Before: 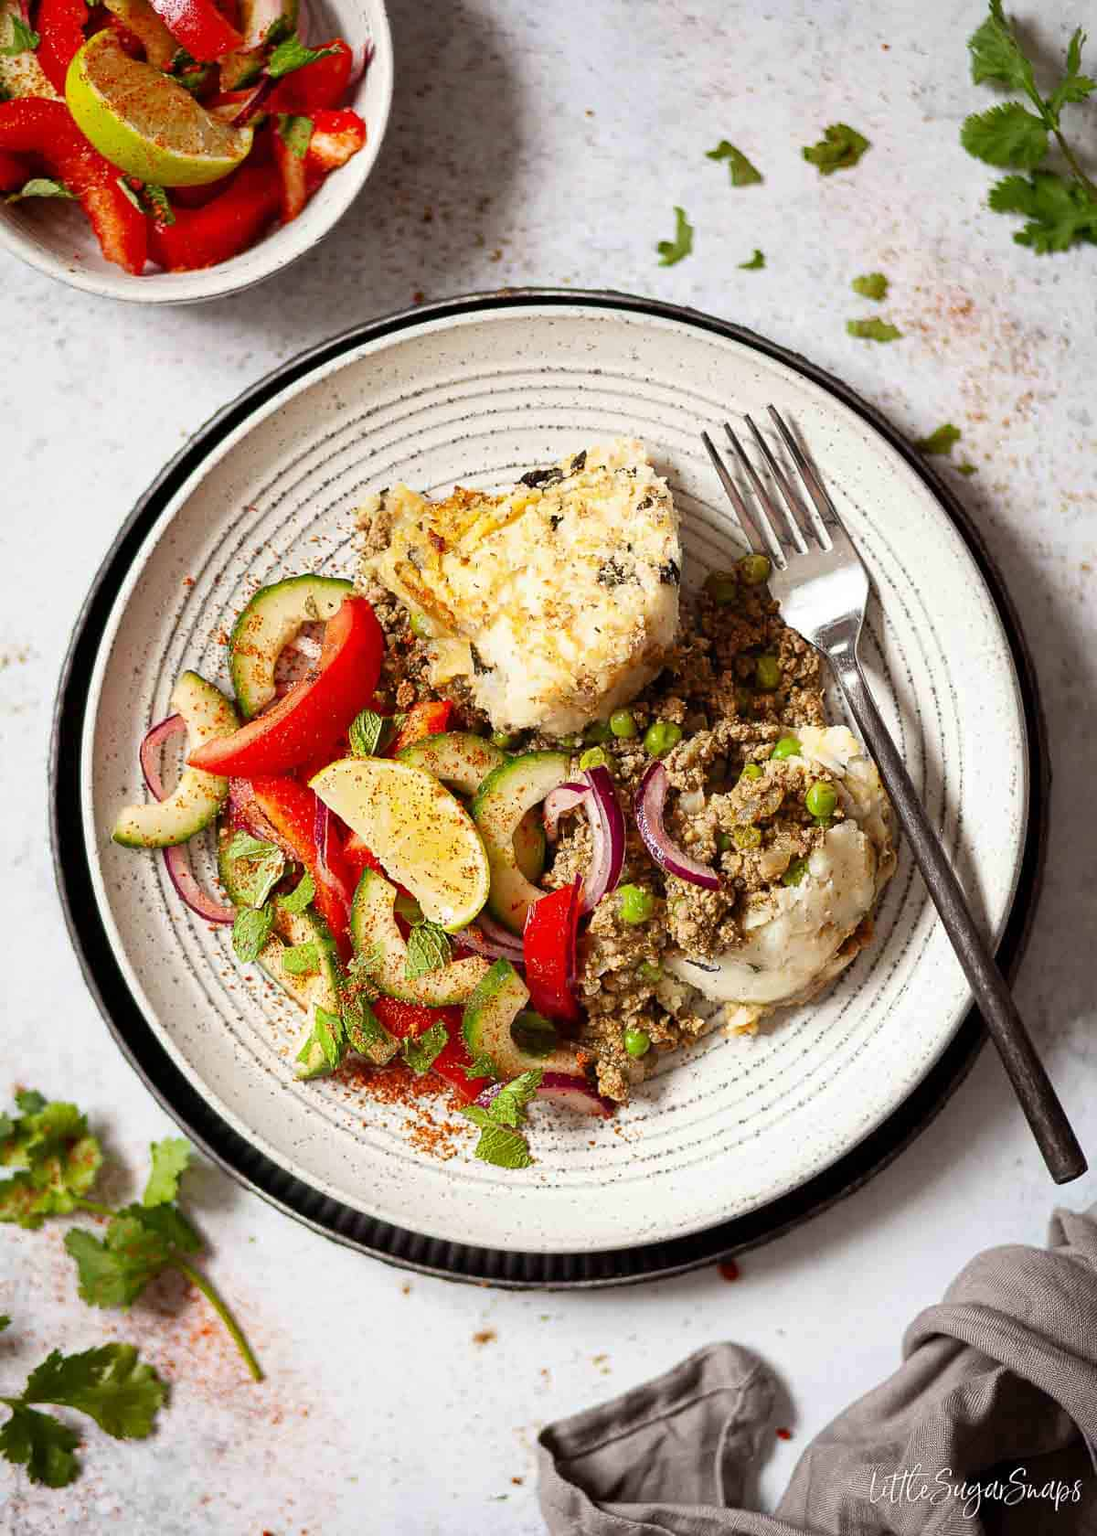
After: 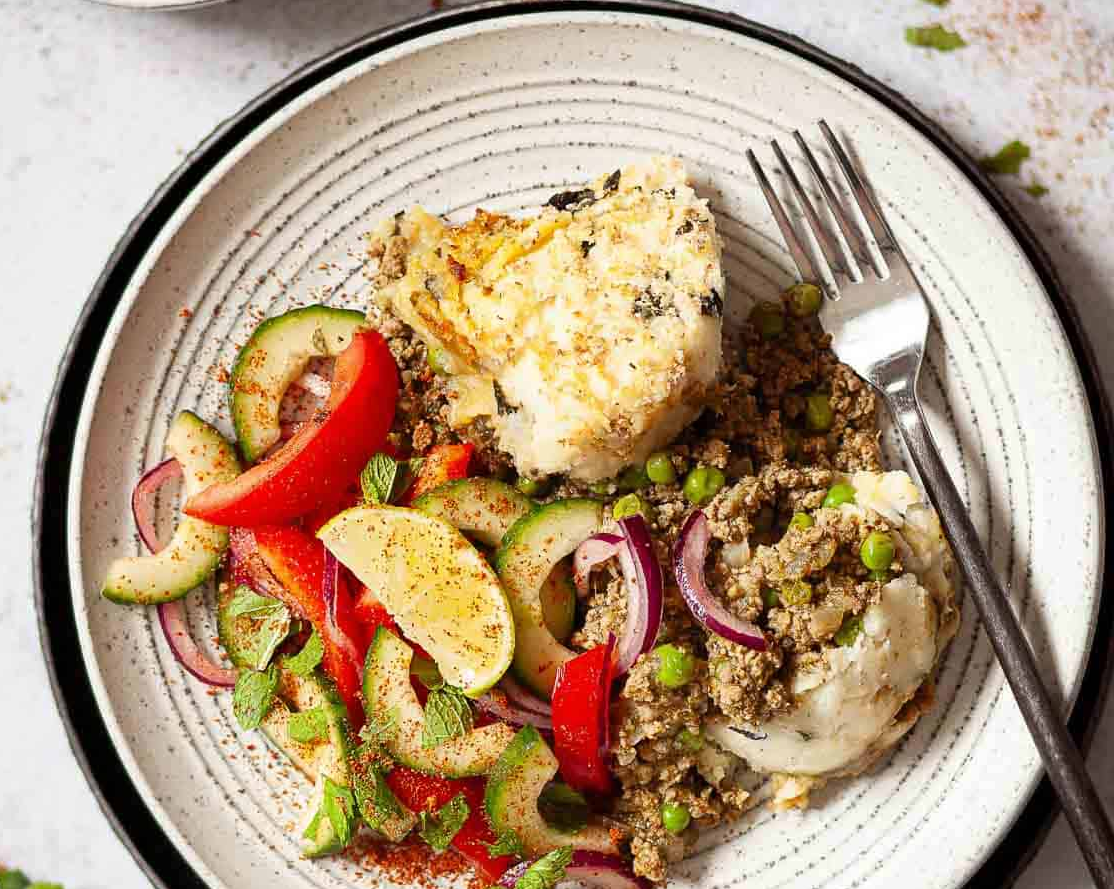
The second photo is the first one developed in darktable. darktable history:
crop: left 1.799%, top 19.28%, right 5.322%, bottom 27.785%
